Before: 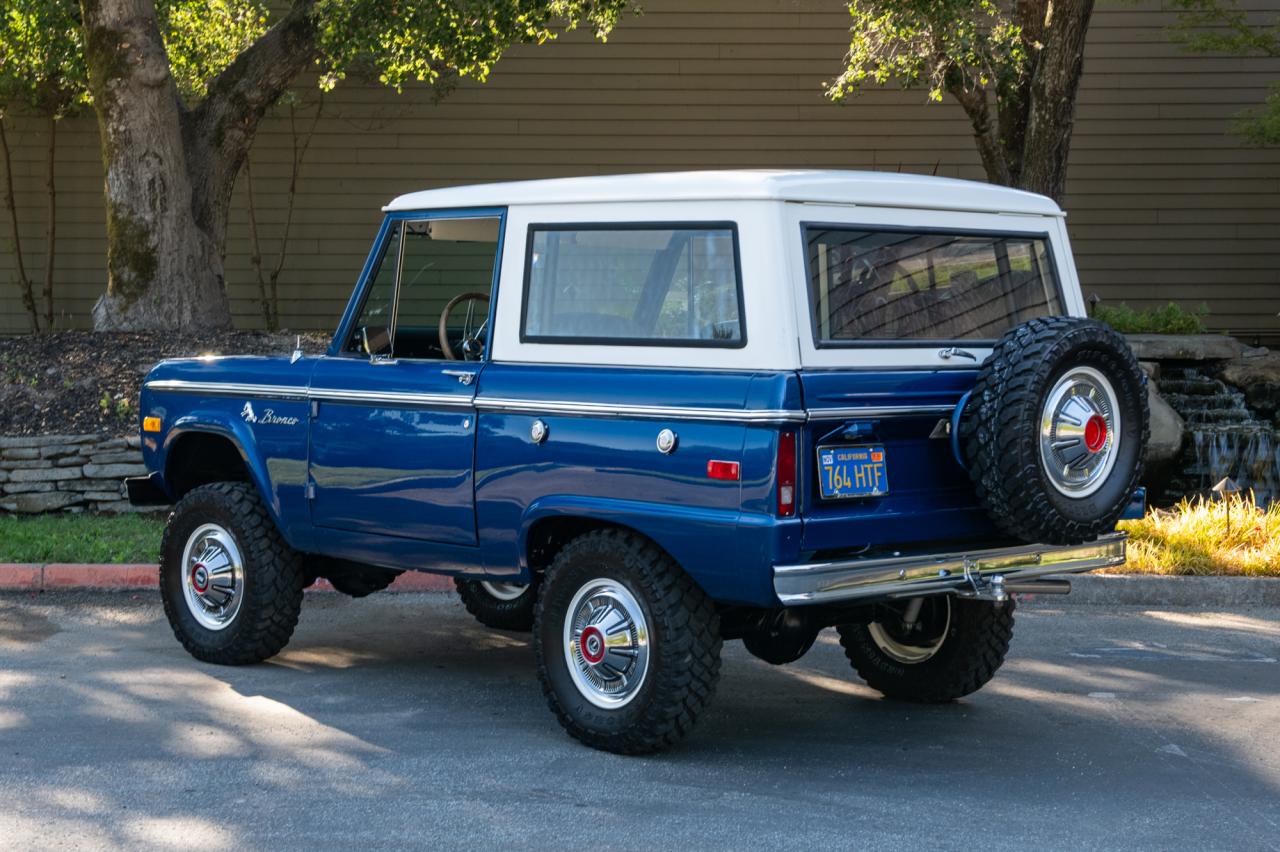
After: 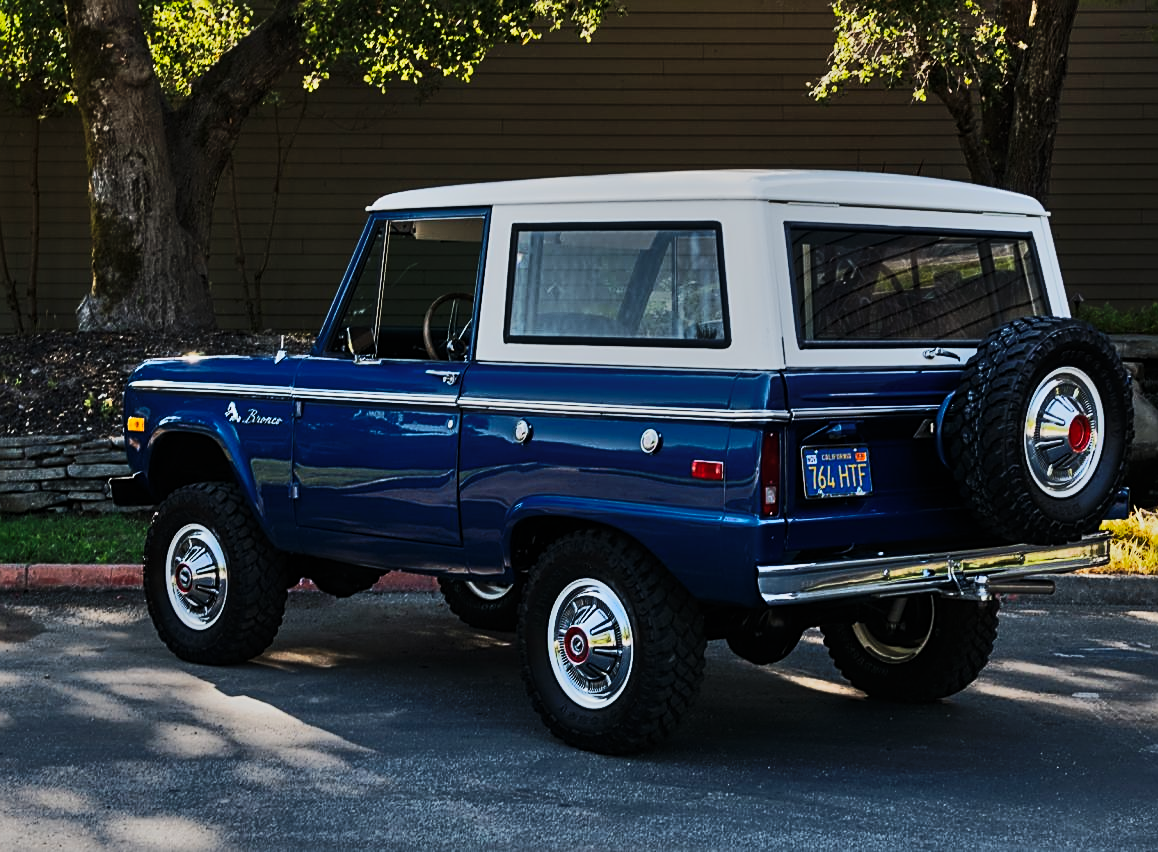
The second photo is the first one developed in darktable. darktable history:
crop and rotate: left 1.31%, right 8.197%
exposure: exposure -0.98 EV, compensate exposure bias true, compensate highlight preservation false
shadows and highlights: low approximation 0.01, soften with gaussian
tone equalizer: -8 EV -0.002 EV, -7 EV 0.005 EV, -6 EV -0.025 EV, -5 EV 0.013 EV, -4 EV -0.02 EV, -3 EV 0.041 EV, -2 EV -0.073 EV, -1 EV -0.299 EV, +0 EV -0.575 EV, edges refinement/feathering 500, mask exposure compensation -1.57 EV, preserve details no
tone curve: curves: ch0 [(0, 0) (0.003, 0.002) (0.011, 0.007) (0.025, 0.015) (0.044, 0.026) (0.069, 0.041) (0.1, 0.059) (0.136, 0.08) (0.177, 0.105) (0.224, 0.132) (0.277, 0.163) (0.335, 0.198) (0.399, 0.253) (0.468, 0.341) (0.543, 0.435) (0.623, 0.532) (0.709, 0.635) (0.801, 0.745) (0.898, 0.873) (1, 1)], color space Lab, linked channels, preserve colors none
sharpen: on, module defaults
base curve: curves: ch0 [(0, 0) (0.036, 0.025) (0.121, 0.166) (0.206, 0.329) (0.605, 0.79) (1, 1)], preserve colors none
